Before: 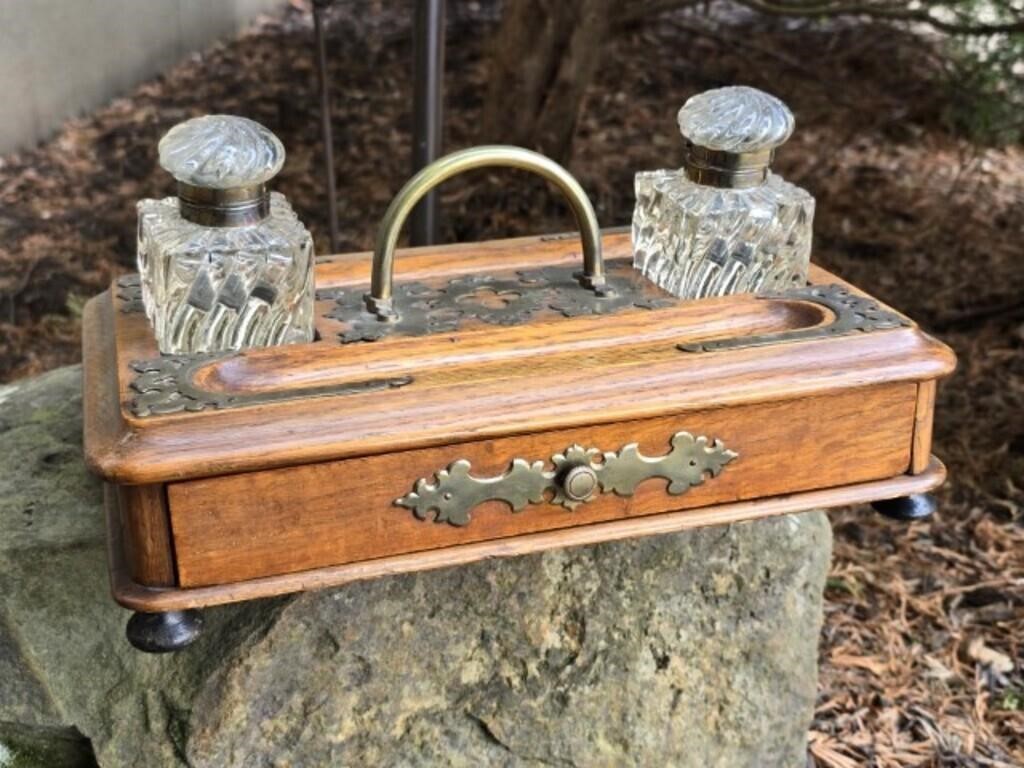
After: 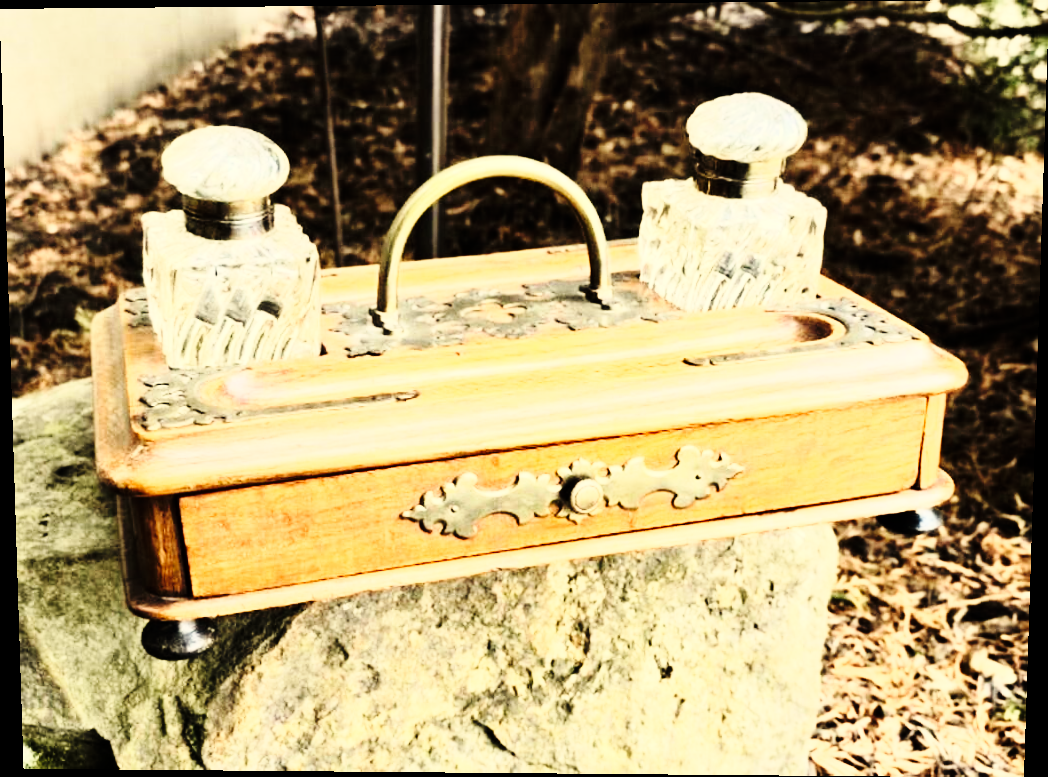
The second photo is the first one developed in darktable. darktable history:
white balance: red 1.08, blue 0.791
base curve: curves: ch0 [(0, 0) (0.036, 0.025) (0.121, 0.166) (0.206, 0.329) (0.605, 0.79) (1, 1)], preserve colors none
rgb curve: curves: ch0 [(0, 0) (0.21, 0.15) (0.24, 0.21) (0.5, 0.75) (0.75, 0.96) (0.89, 0.99) (1, 1)]; ch1 [(0, 0.02) (0.21, 0.13) (0.25, 0.2) (0.5, 0.67) (0.75, 0.9) (0.89, 0.97) (1, 1)]; ch2 [(0, 0.02) (0.21, 0.13) (0.25, 0.2) (0.5, 0.67) (0.75, 0.9) (0.89, 0.97) (1, 1)], compensate middle gray true
rotate and perspective: lens shift (vertical) 0.048, lens shift (horizontal) -0.024, automatic cropping off
